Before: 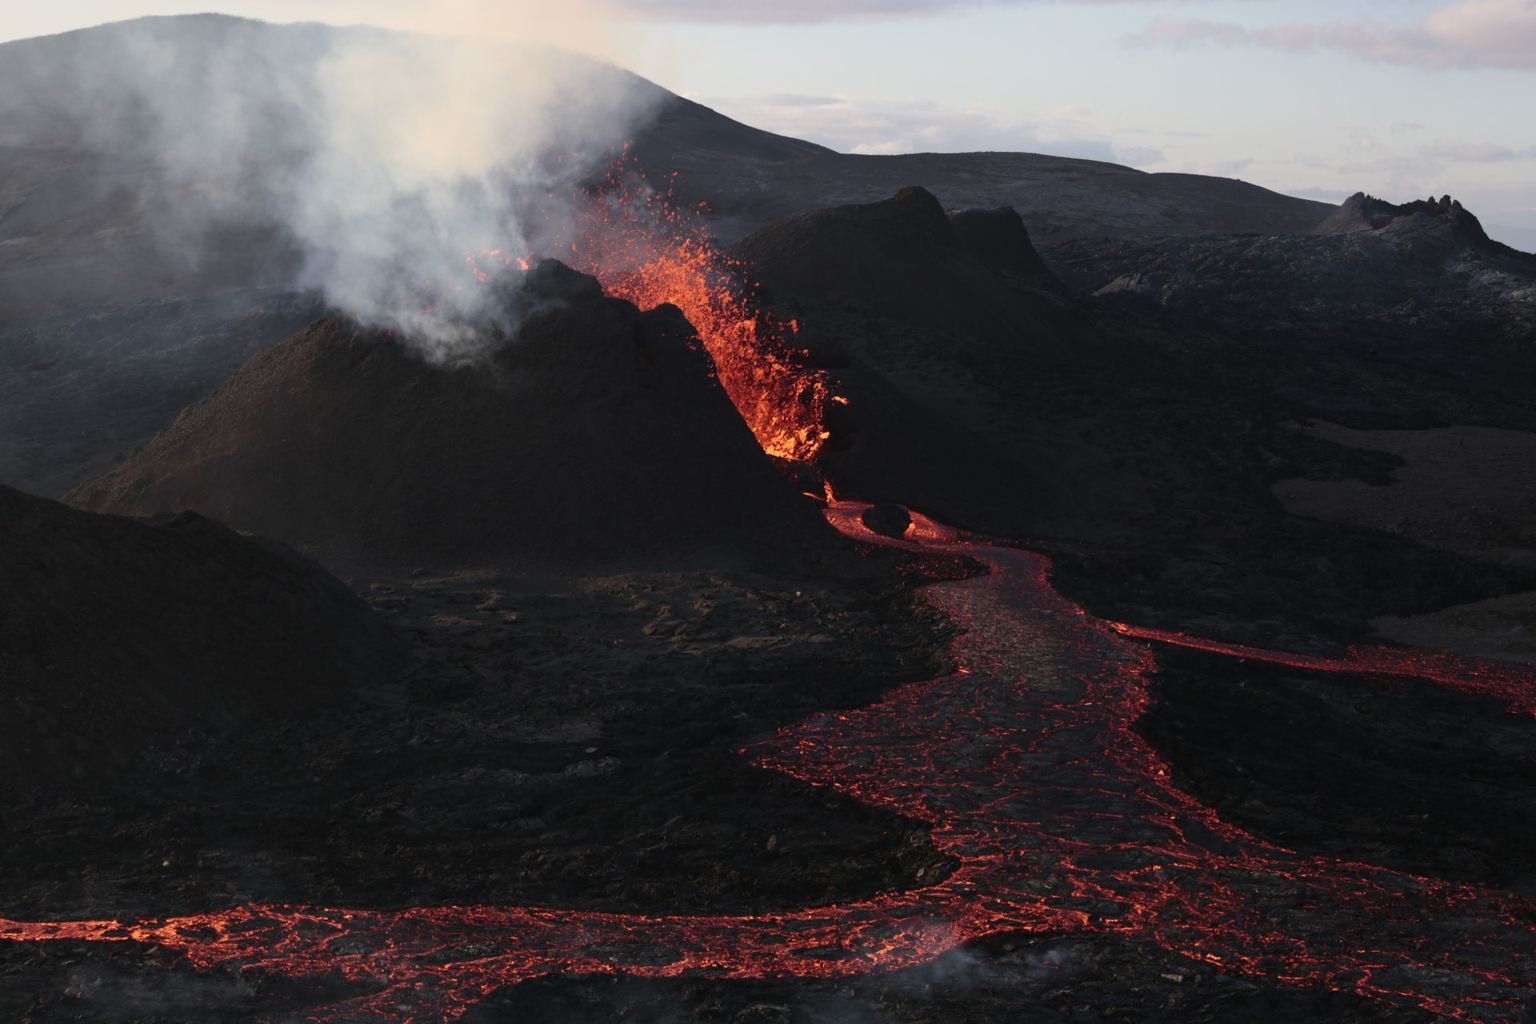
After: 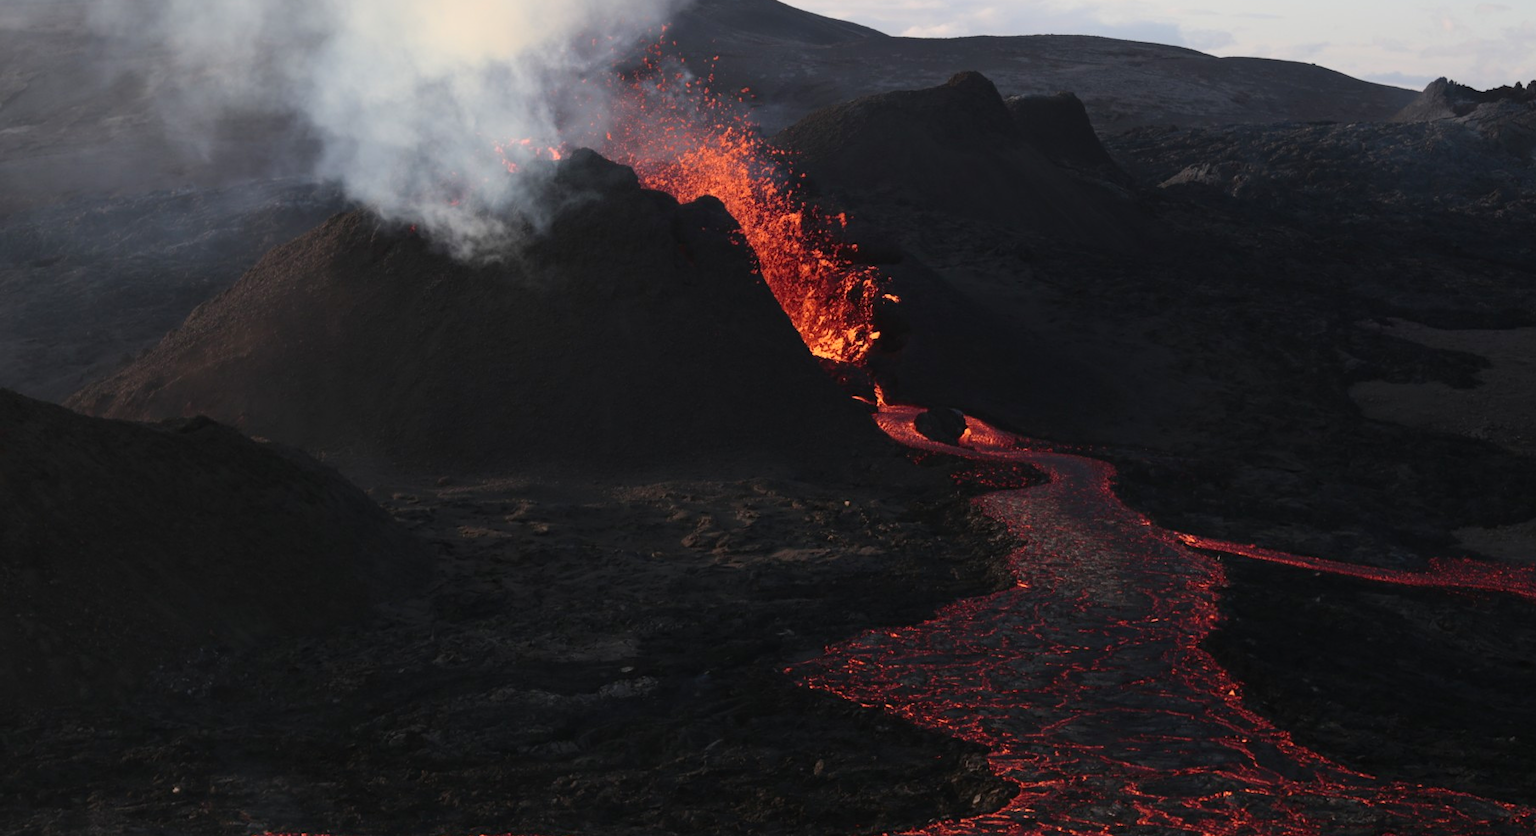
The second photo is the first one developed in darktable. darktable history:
crop and rotate: angle 0.03°, top 11.643%, right 5.651%, bottom 11.189%
contrast brightness saturation: contrast 0.1, brightness 0.03, saturation 0.09
